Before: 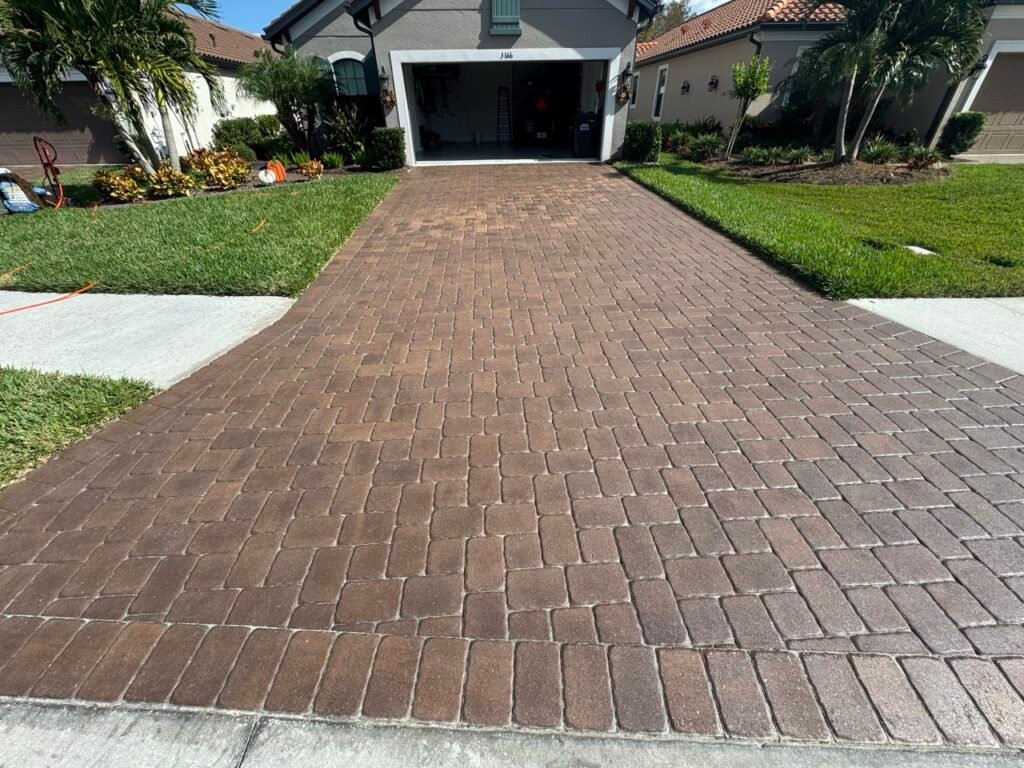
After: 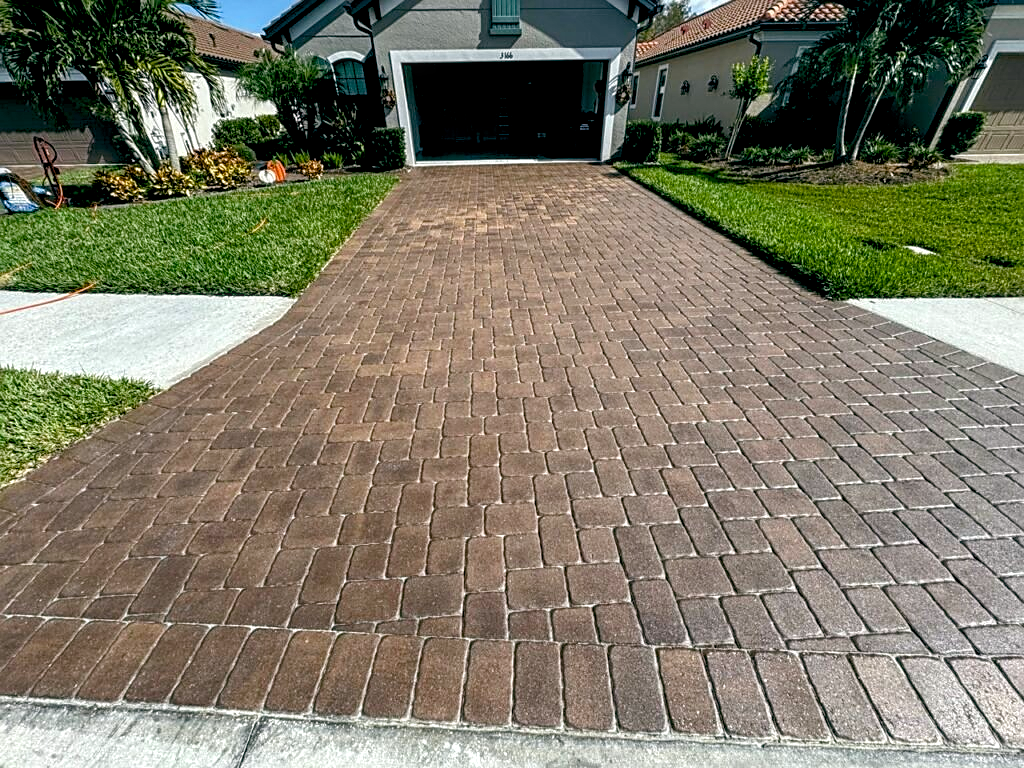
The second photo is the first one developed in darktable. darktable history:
sharpen: on, module defaults
local contrast: highlights 61%, detail 143%, midtone range 0.423
color balance rgb: global offset › luminance -0.323%, global offset › chroma 0.115%, global offset › hue 165.01°, perceptual saturation grading › global saturation 20%, perceptual saturation grading › highlights -25.891%, perceptual saturation grading › shadows 25.842%
exposure: black level correction 0.005, exposure 0.017 EV, compensate highlight preservation false
